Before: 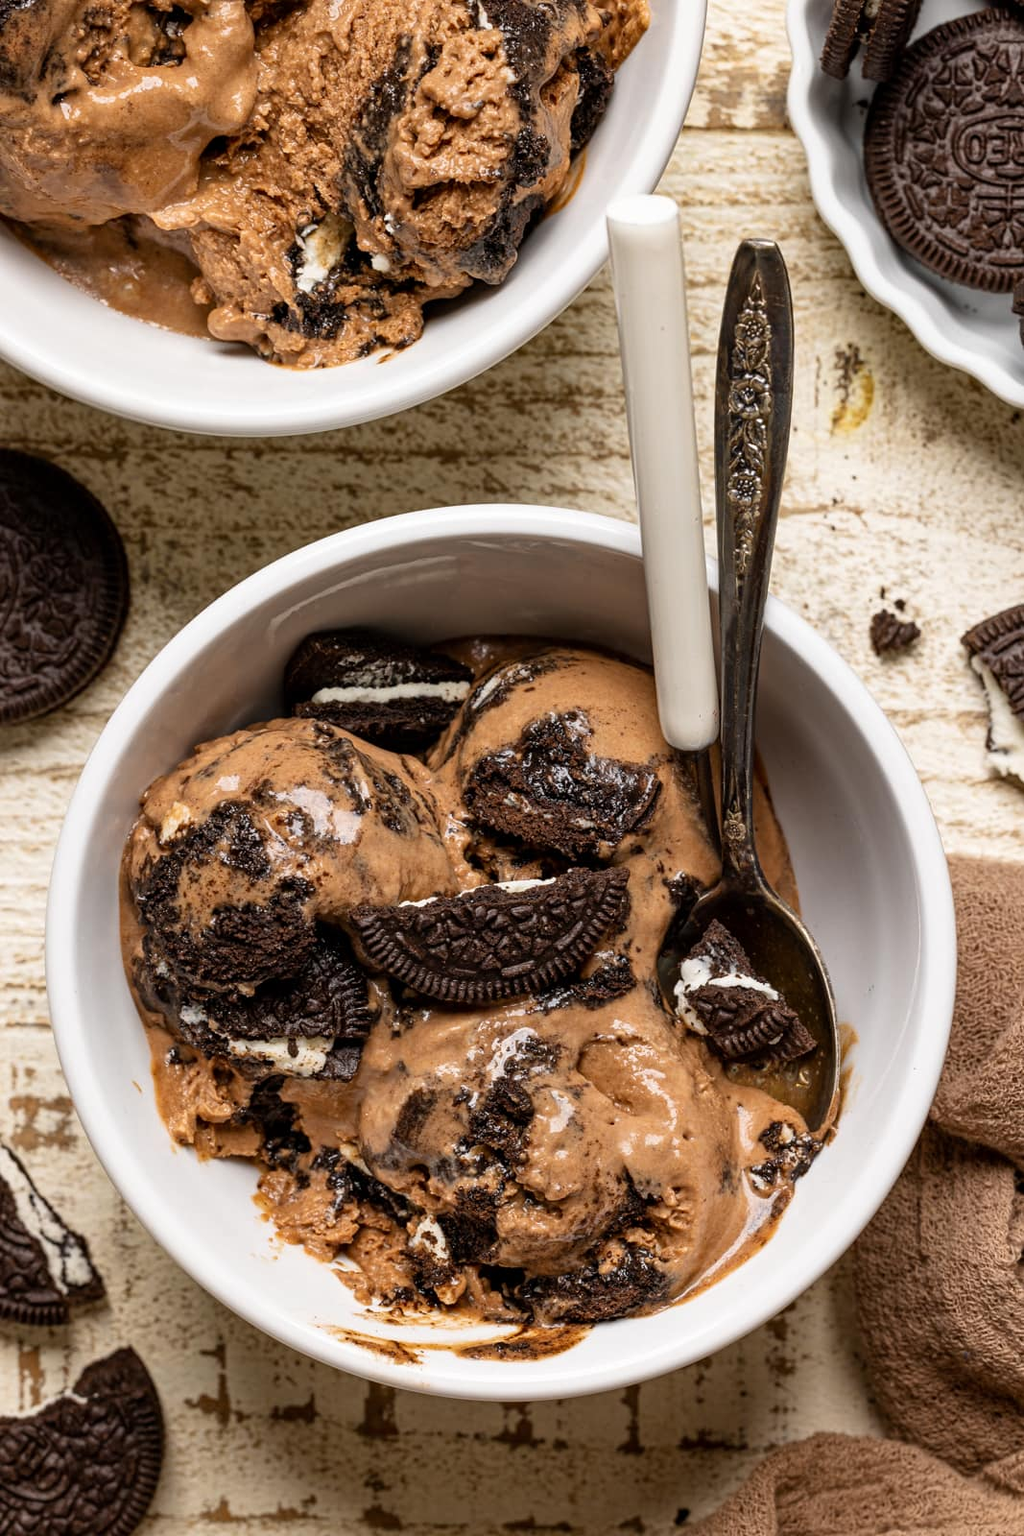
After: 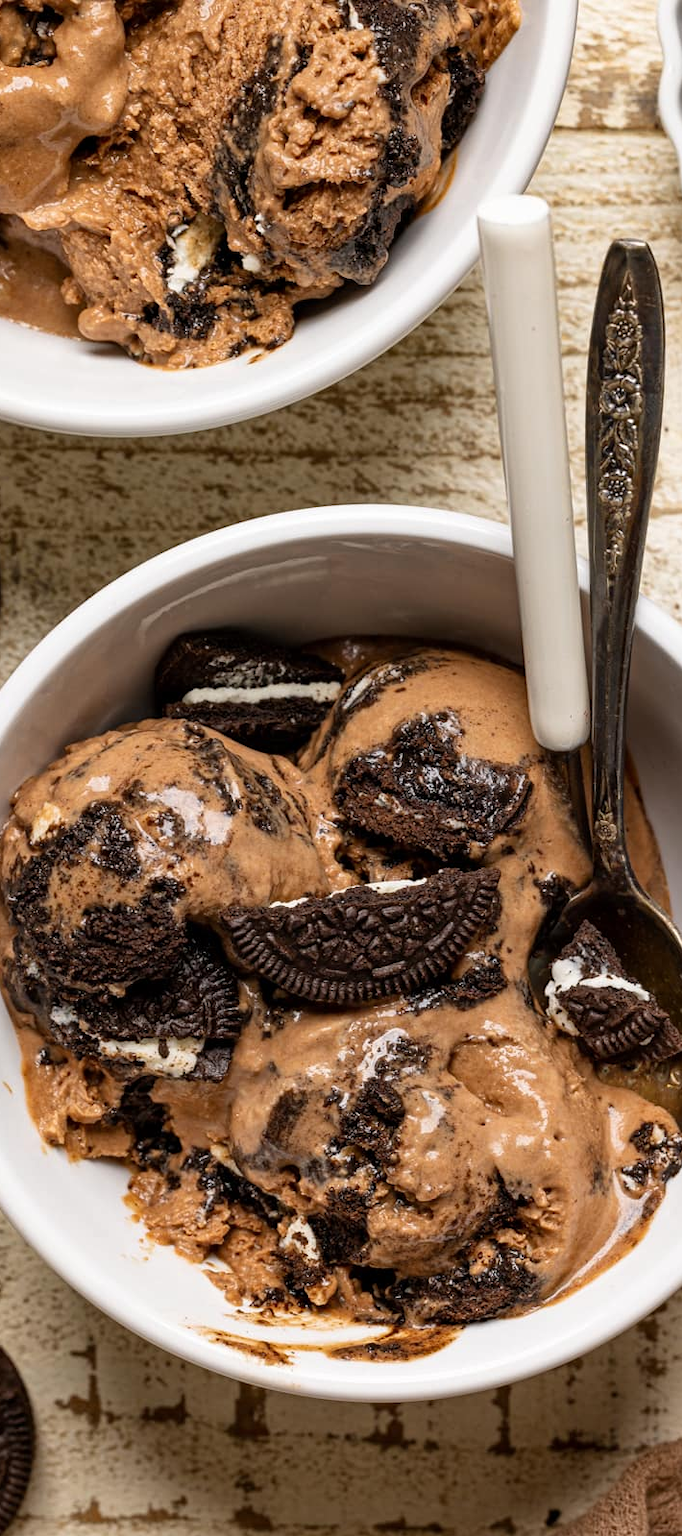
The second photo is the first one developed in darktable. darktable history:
crop and rotate: left 12.724%, right 20.669%
